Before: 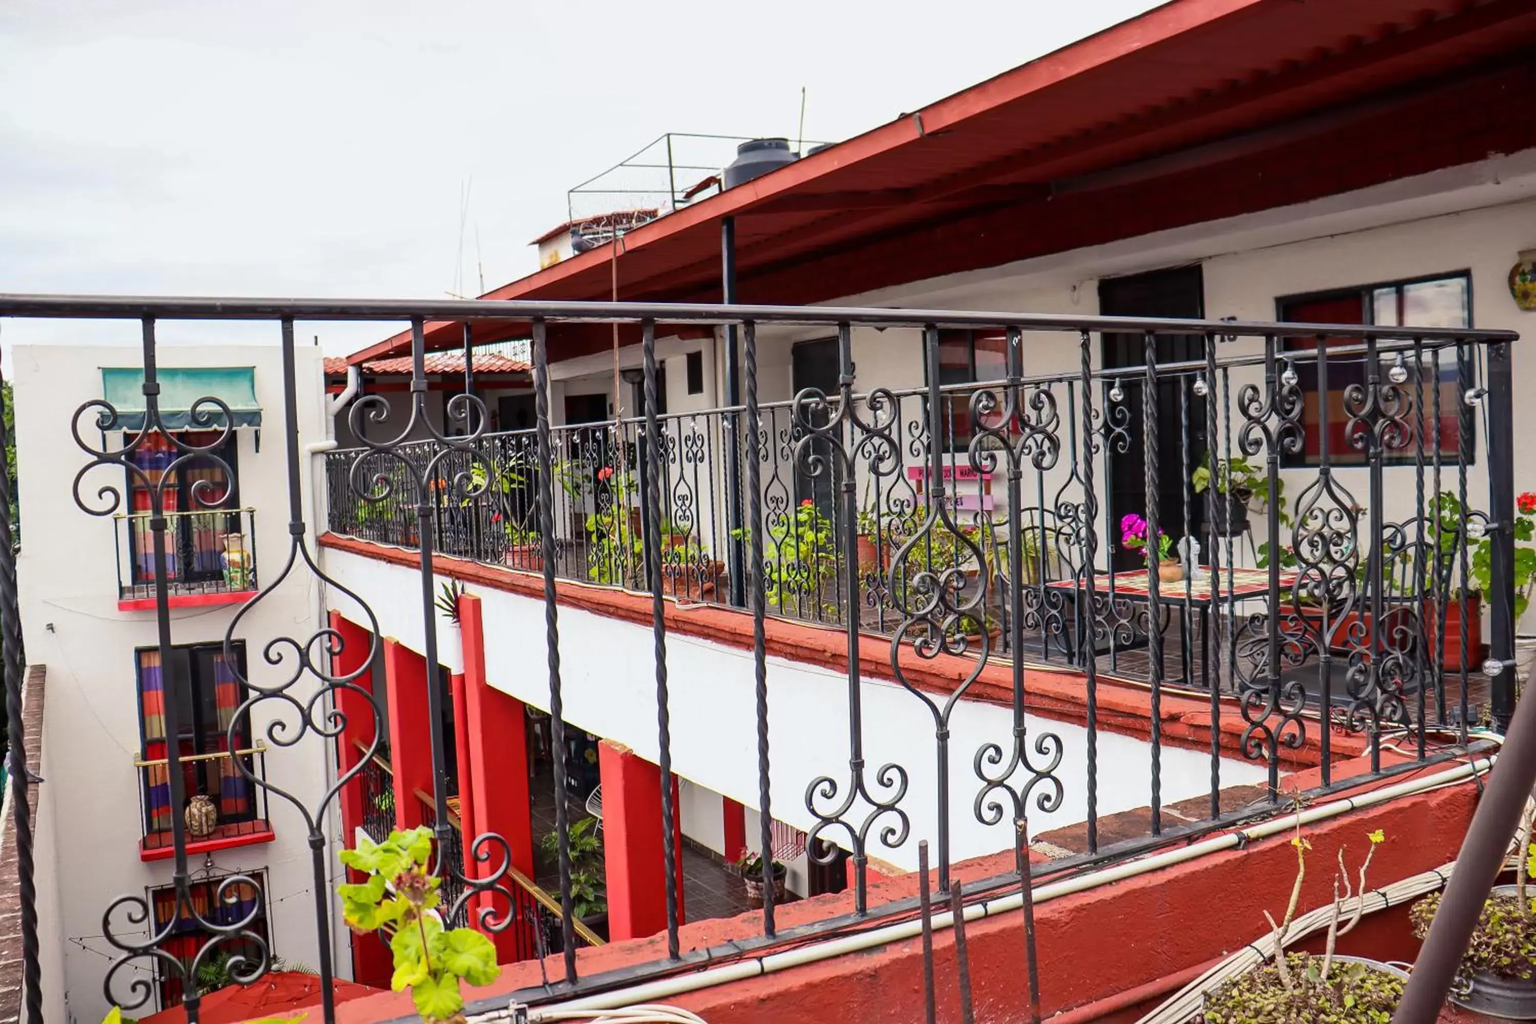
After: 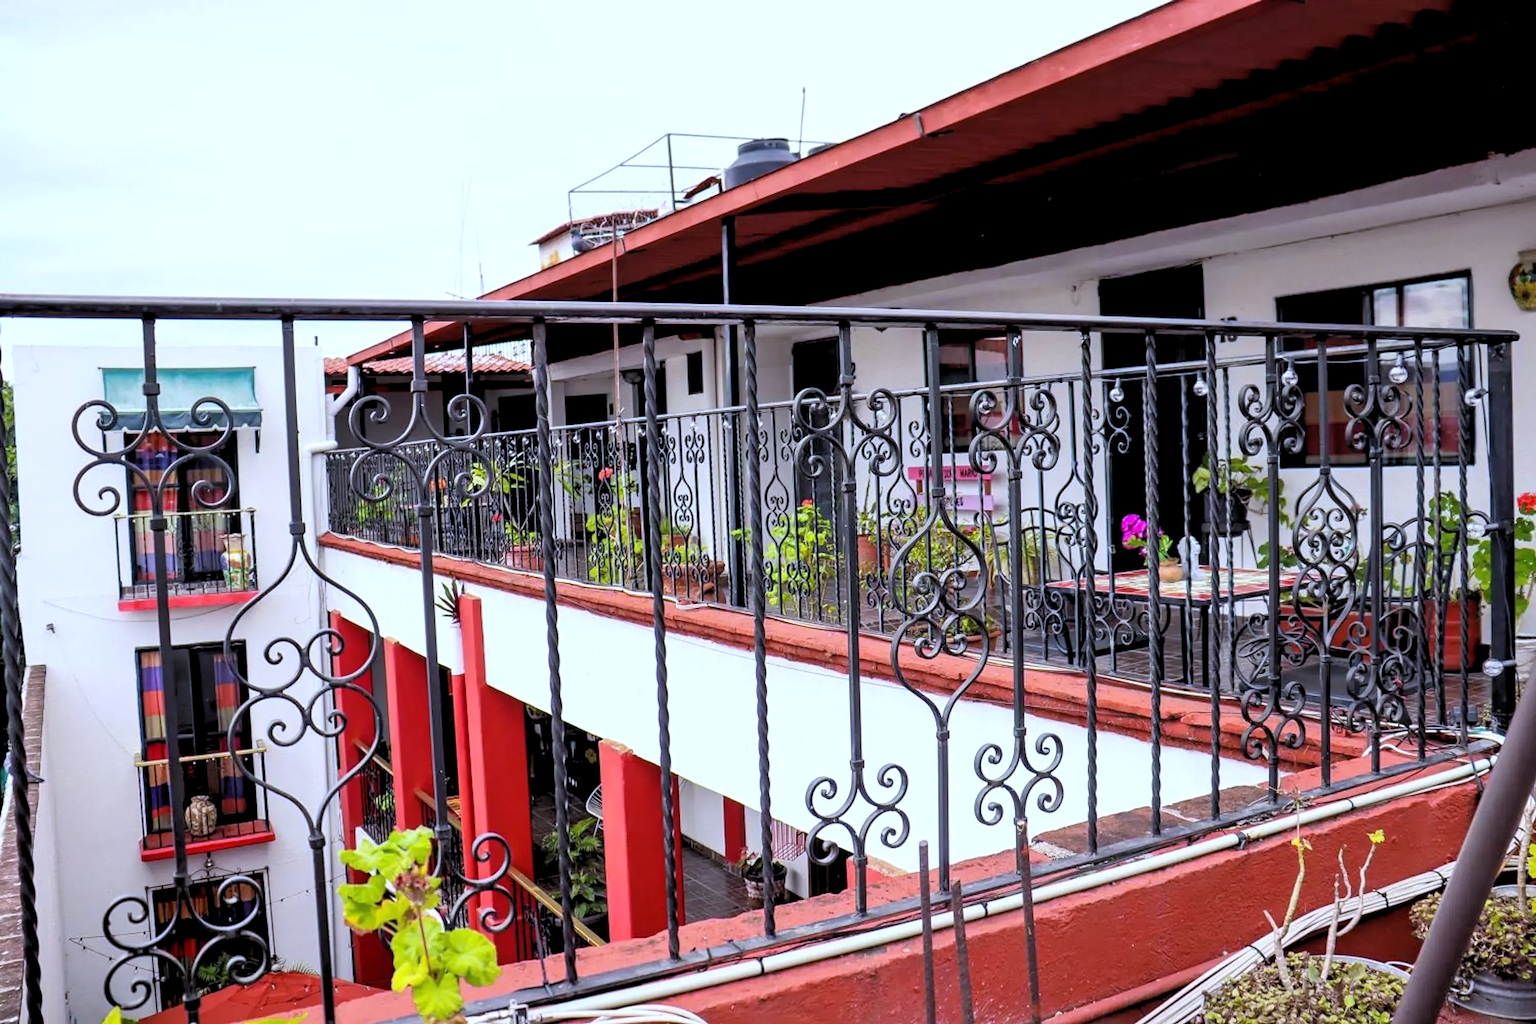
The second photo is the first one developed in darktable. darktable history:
white balance: red 0.948, green 1.02, blue 1.176
rgb levels: levels [[0.013, 0.434, 0.89], [0, 0.5, 1], [0, 0.5, 1]]
